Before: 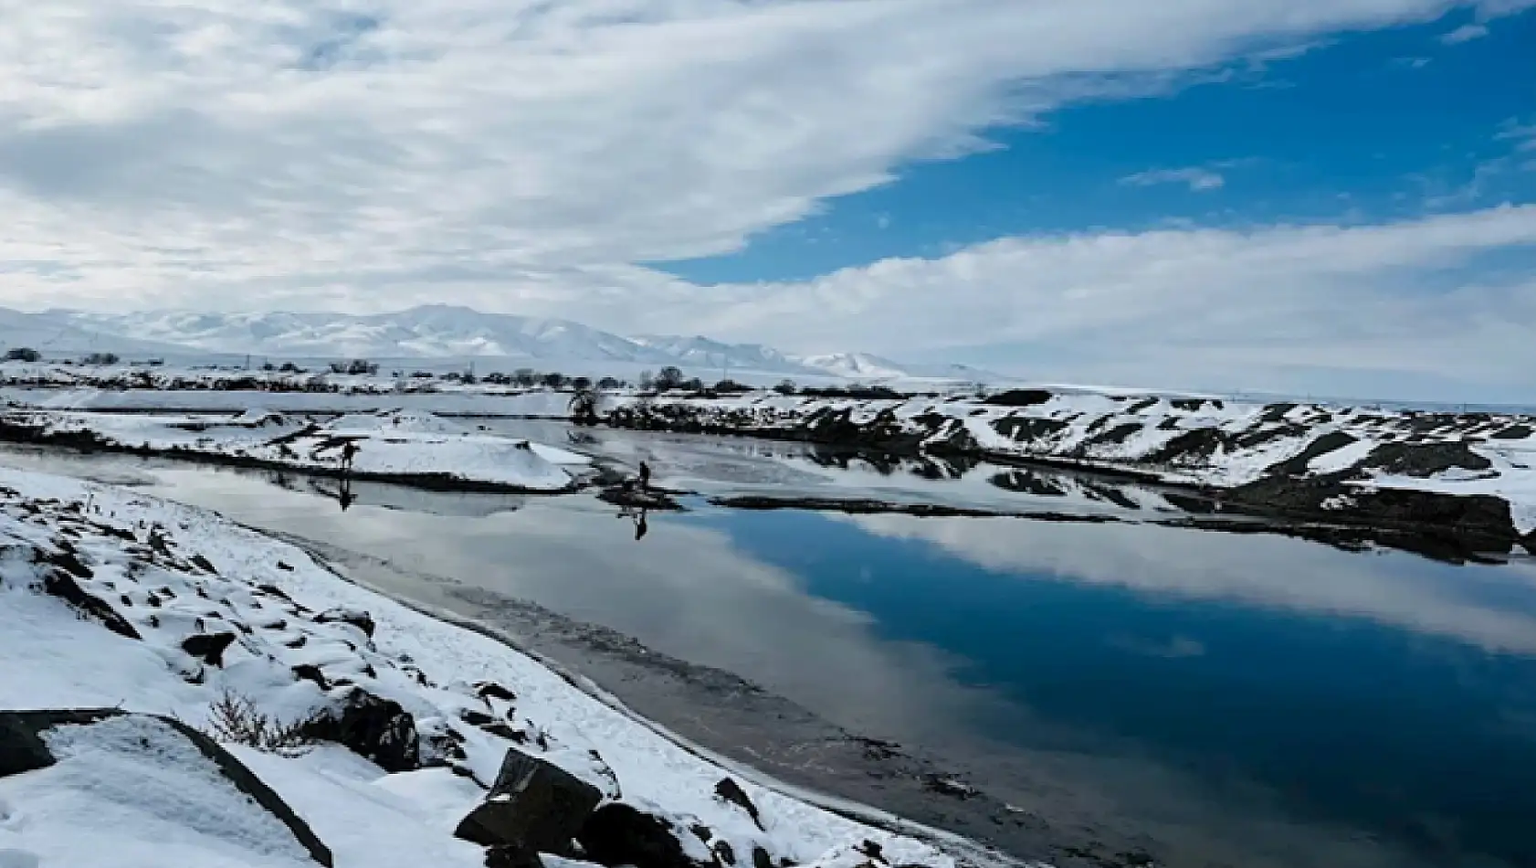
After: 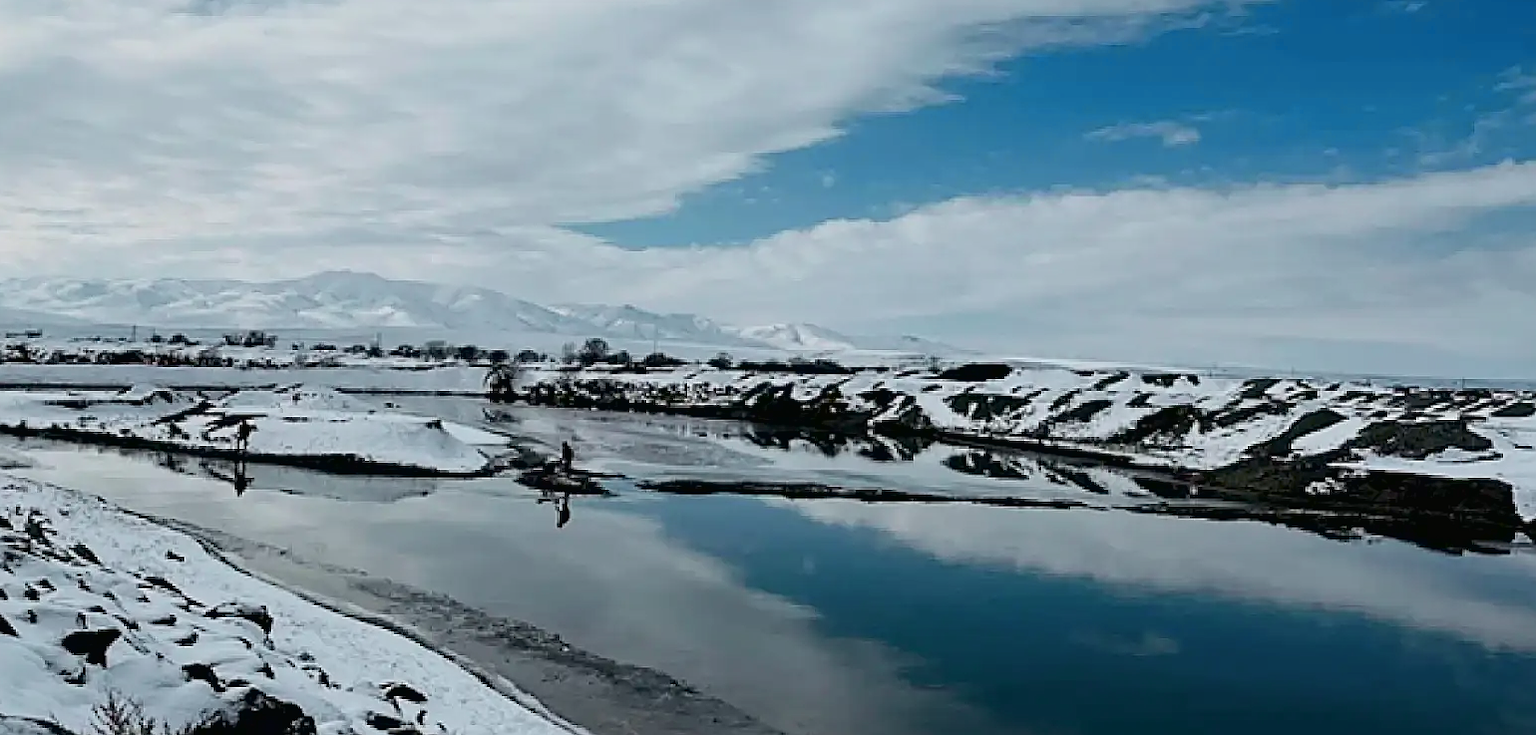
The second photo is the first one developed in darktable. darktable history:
sharpen: on, module defaults
tone curve: curves: ch0 [(0, 0.014) (0.036, 0.047) (0.15, 0.156) (0.27, 0.258) (0.511, 0.506) (0.761, 0.741) (1, 0.919)]; ch1 [(0, 0) (0.179, 0.173) (0.322, 0.32) (0.429, 0.431) (0.502, 0.5) (0.519, 0.522) (0.562, 0.575) (0.631, 0.65) (0.72, 0.692) (1, 1)]; ch2 [(0, 0) (0.29, 0.295) (0.404, 0.436) (0.497, 0.498) (0.533, 0.556) (0.599, 0.607) (0.696, 0.707) (1, 1)], color space Lab, independent channels, preserve colors none
crop: left 8.155%, top 6.611%, bottom 15.385%
exposure: black level correction 0.005, exposure 0.001 EV, compensate highlight preservation false
